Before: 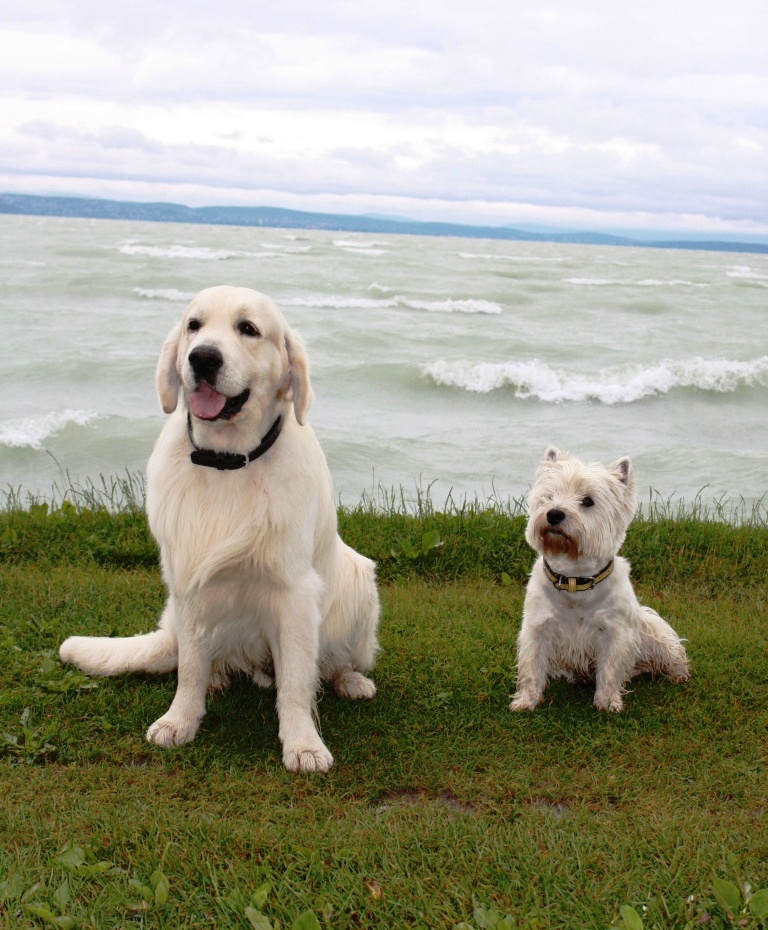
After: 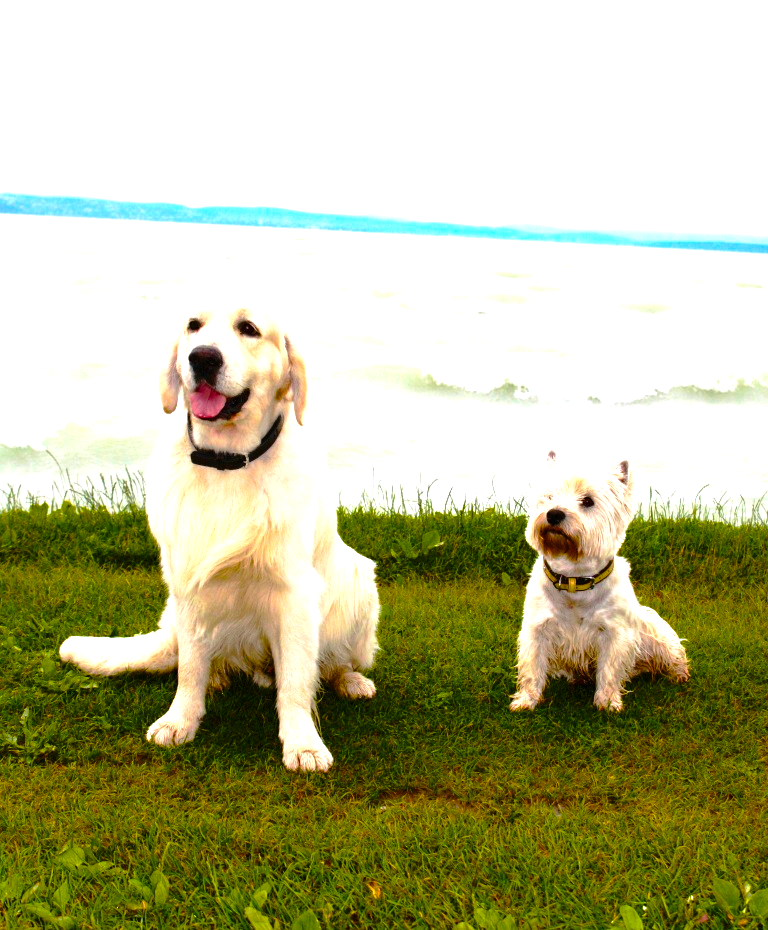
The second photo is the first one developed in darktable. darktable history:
tone equalizer: -8 EV -0.417 EV, -7 EV -0.389 EV, -6 EV -0.333 EV, -5 EV -0.222 EV, -3 EV 0.222 EV, -2 EV 0.333 EV, -1 EV 0.389 EV, +0 EV 0.417 EV, edges refinement/feathering 500, mask exposure compensation -1.57 EV, preserve details no
color balance rgb: linear chroma grading › global chroma 25%, perceptual saturation grading › global saturation 40%, perceptual saturation grading › highlights -50%, perceptual saturation grading › shadows 30%, perceptual brilliance grading › global brilliance 25%, global vibrance 60%
